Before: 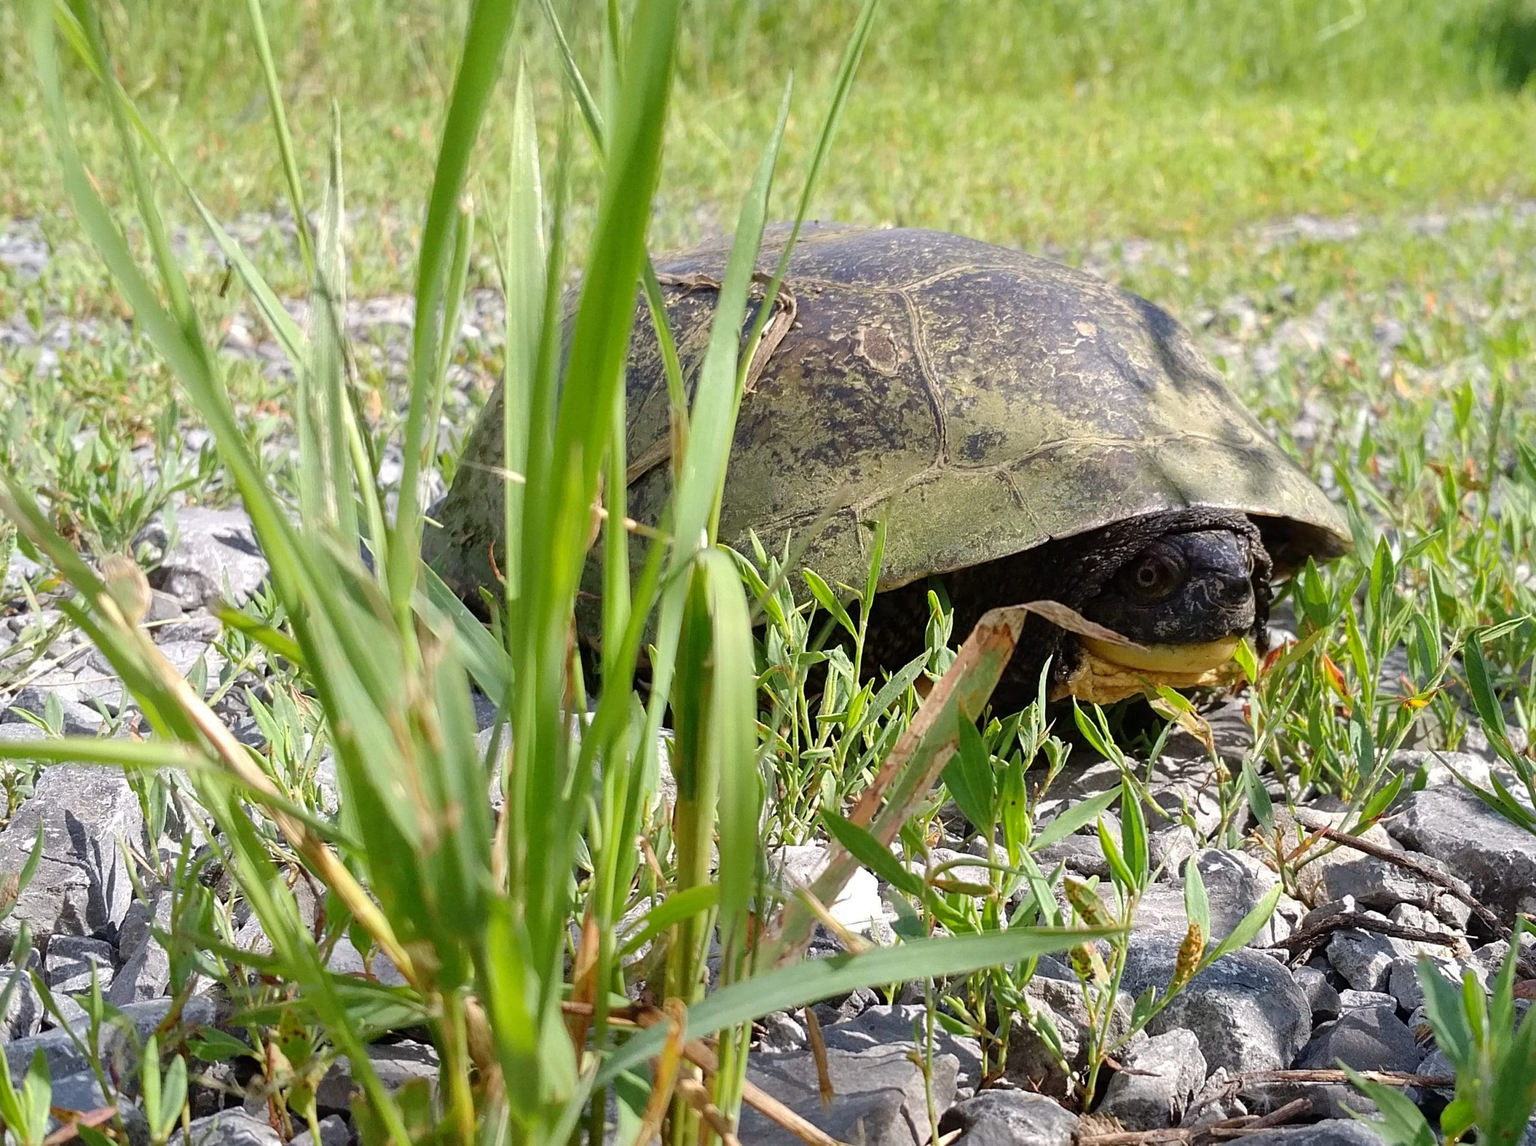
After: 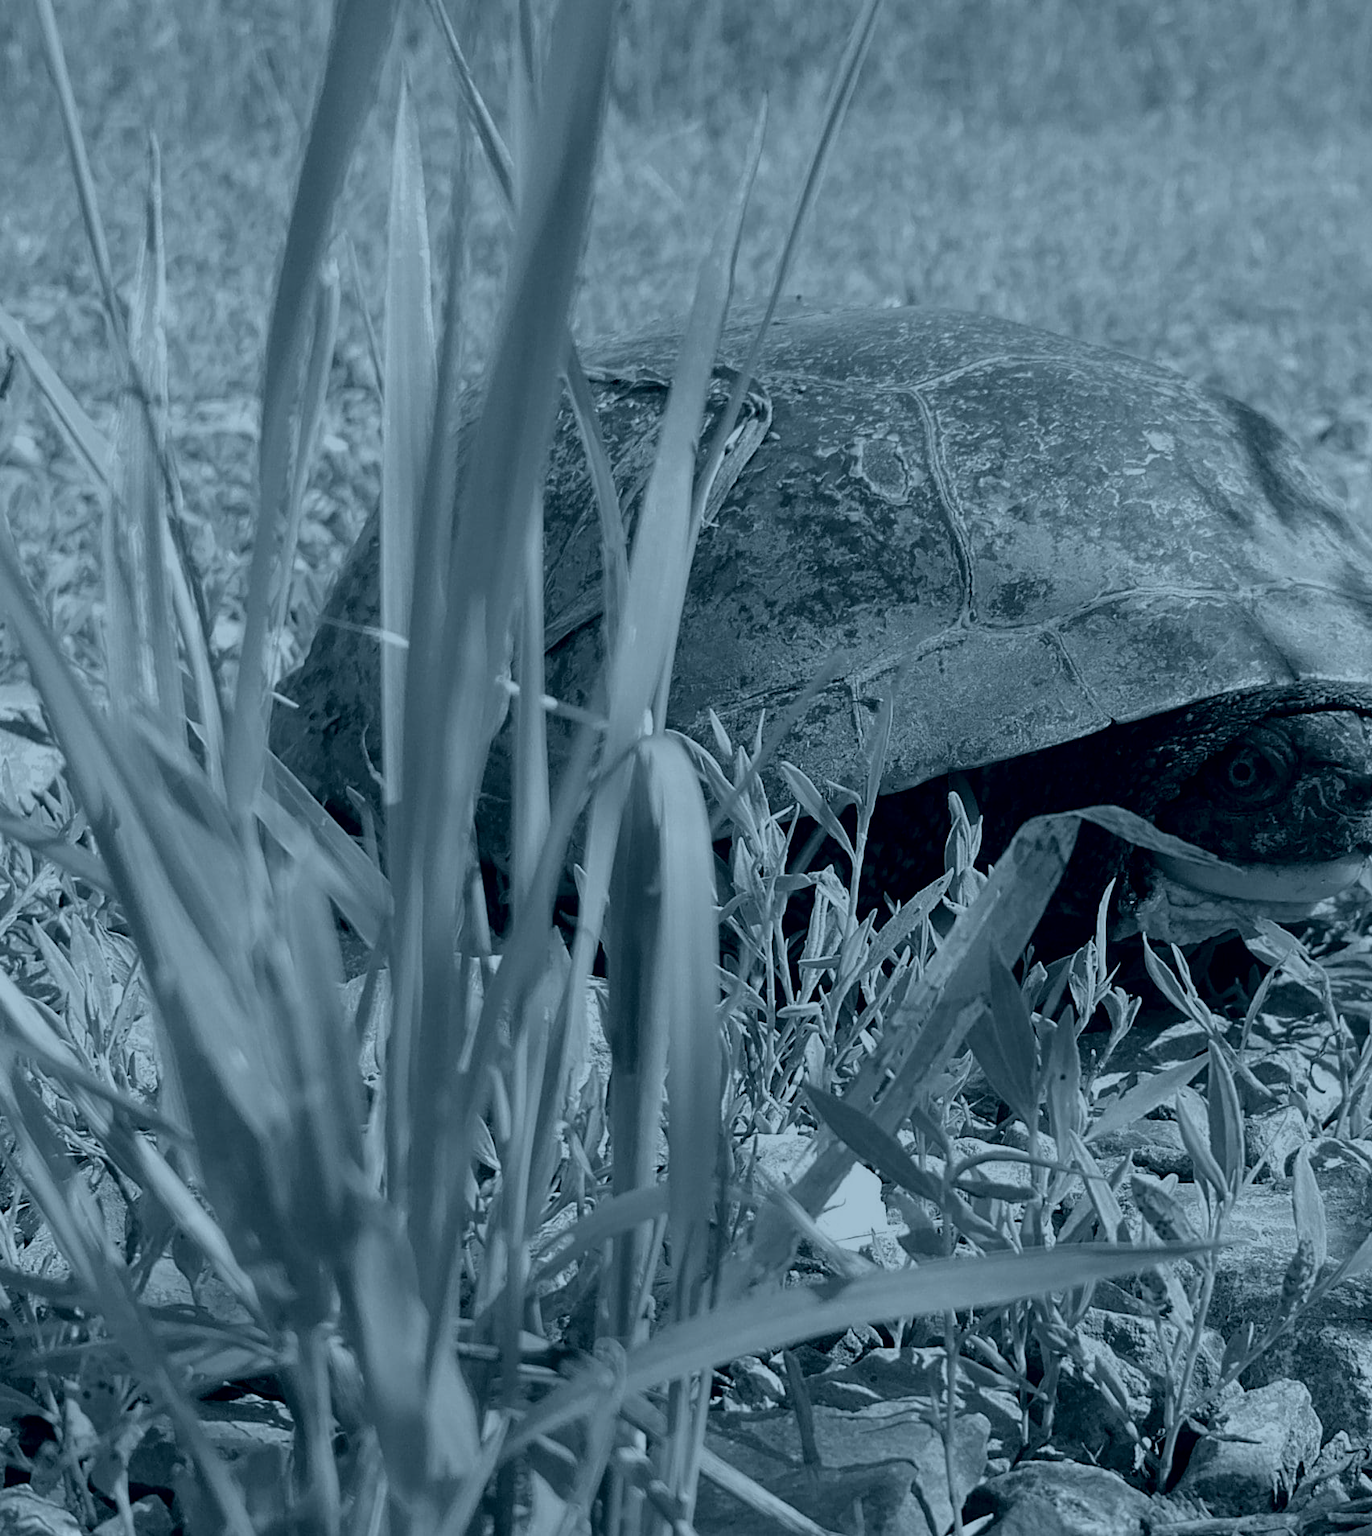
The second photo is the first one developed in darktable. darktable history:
exposure: black level correction 0, exposure 1.1 EV, compensate highlight preservation false
colorize: hue 194.4°, saturation 29%, source mix 61.75%, lightness 3.98%, version 1
crop and rotate: left 14.385%, right 18.948%
